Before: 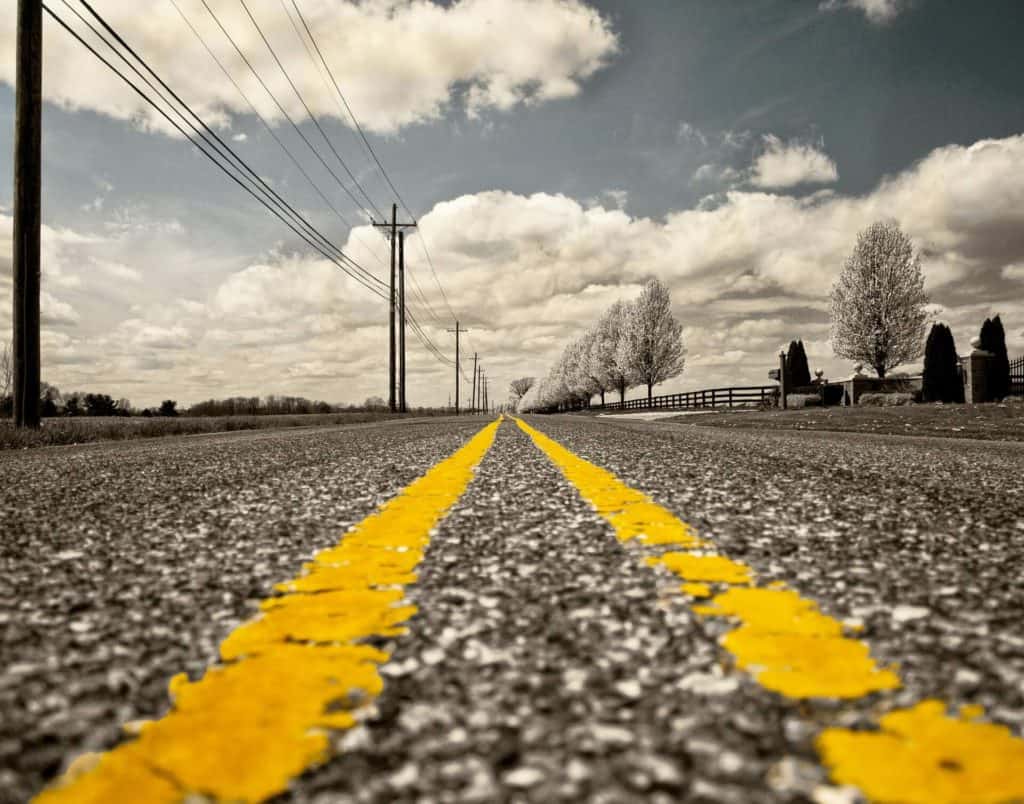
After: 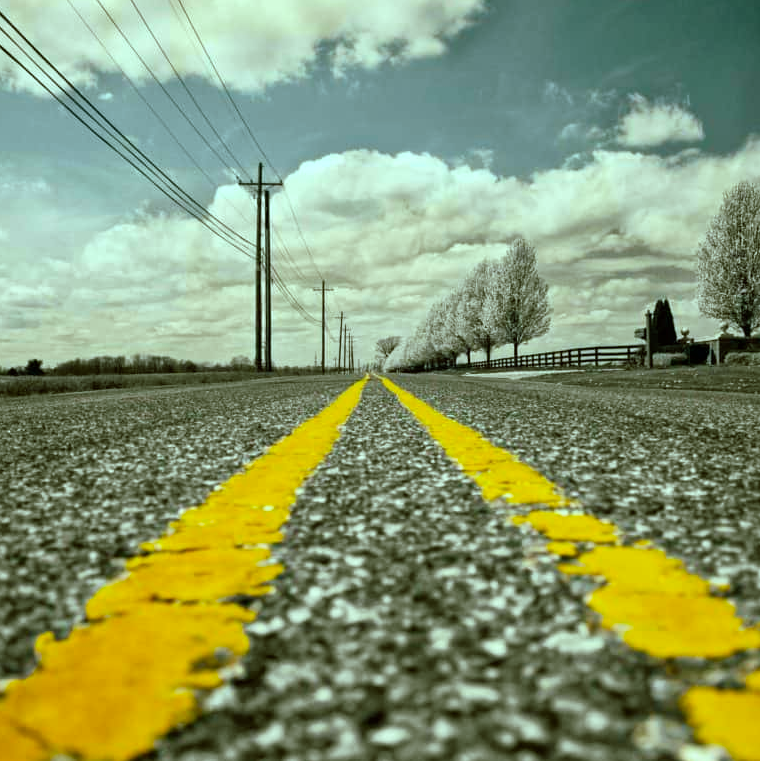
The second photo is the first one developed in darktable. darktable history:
crop and rotate: left 13.15%, top 5.251%, right 12.609%
color balance rgb: shadows lift › chroma 11.71%, shadows lift › hue 133.46°, highlights gain › chroma 4%, highlights gain › hue 200.2°, perceptual saturation grading › global saturation 18.05%
exposure: exposure 0.014 EV, compensate highlight preservation false
